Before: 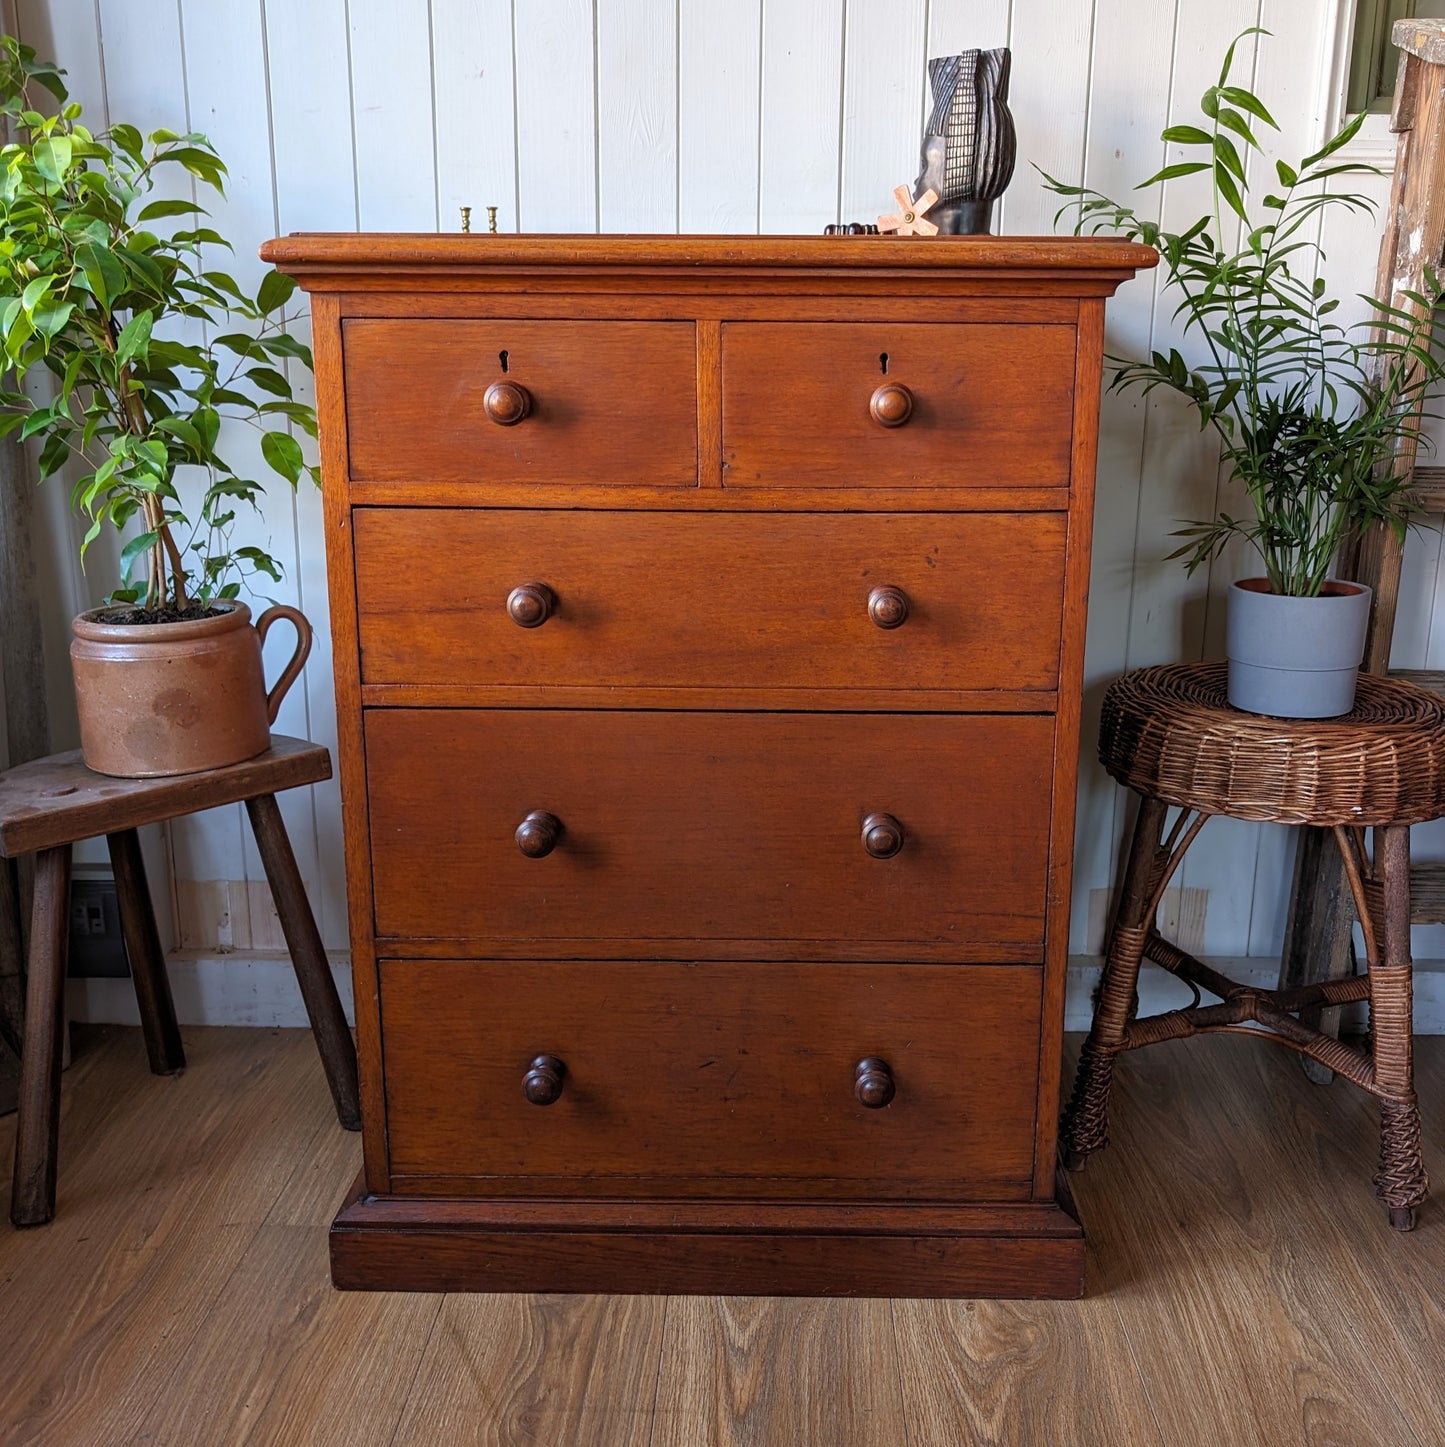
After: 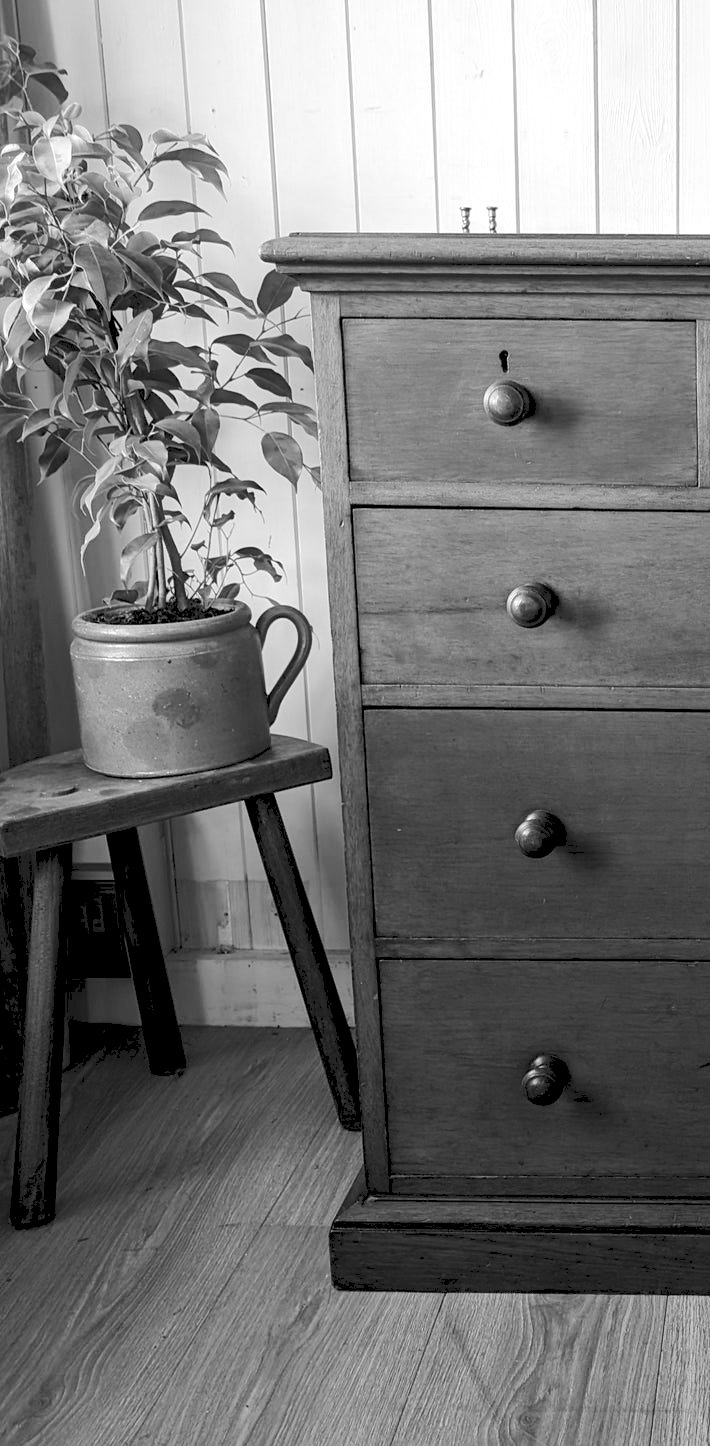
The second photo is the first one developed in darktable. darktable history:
tone curve: curves: ch0 [(0, 0) (0.003, 0.1) (0.011, 0.101) (0.025, 0.11) (0.044, 0.126) (0.069, 0.14) (0.1, 0.158) (0.136, 0.18) (0.177, 0.206) (0.224, 0.243) (0.277, 0.293) (0.335, 0.36) (0.399, 0.446) (0.468, 0.537) (0.543, 0.618) (0.623, 0.694) (0.709, 0.763) (0.801, 0.836) (0.898, 0.908) (1, 1)], preserve colors none
contrast brightness saturation: saturation -1
crop and rotate: left 0%, top 0%, right 50.845%
rgb levels: levels [[0.01, 0.419, 0.839], [0, 0.5, 1], [0, 0.5, 1]]
